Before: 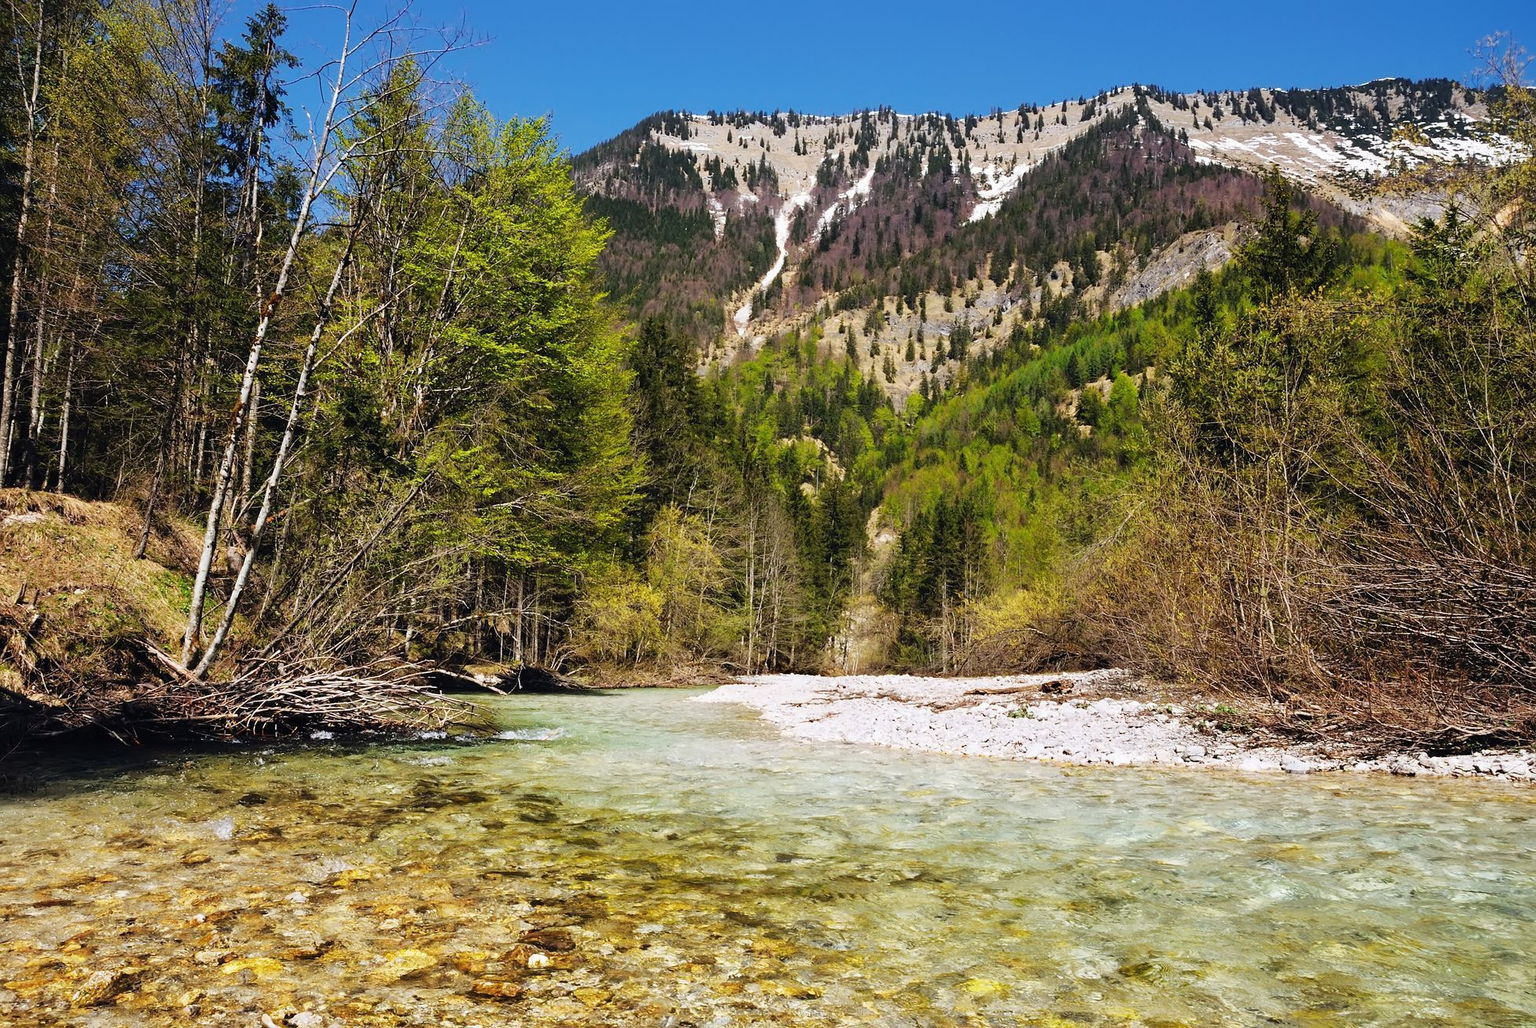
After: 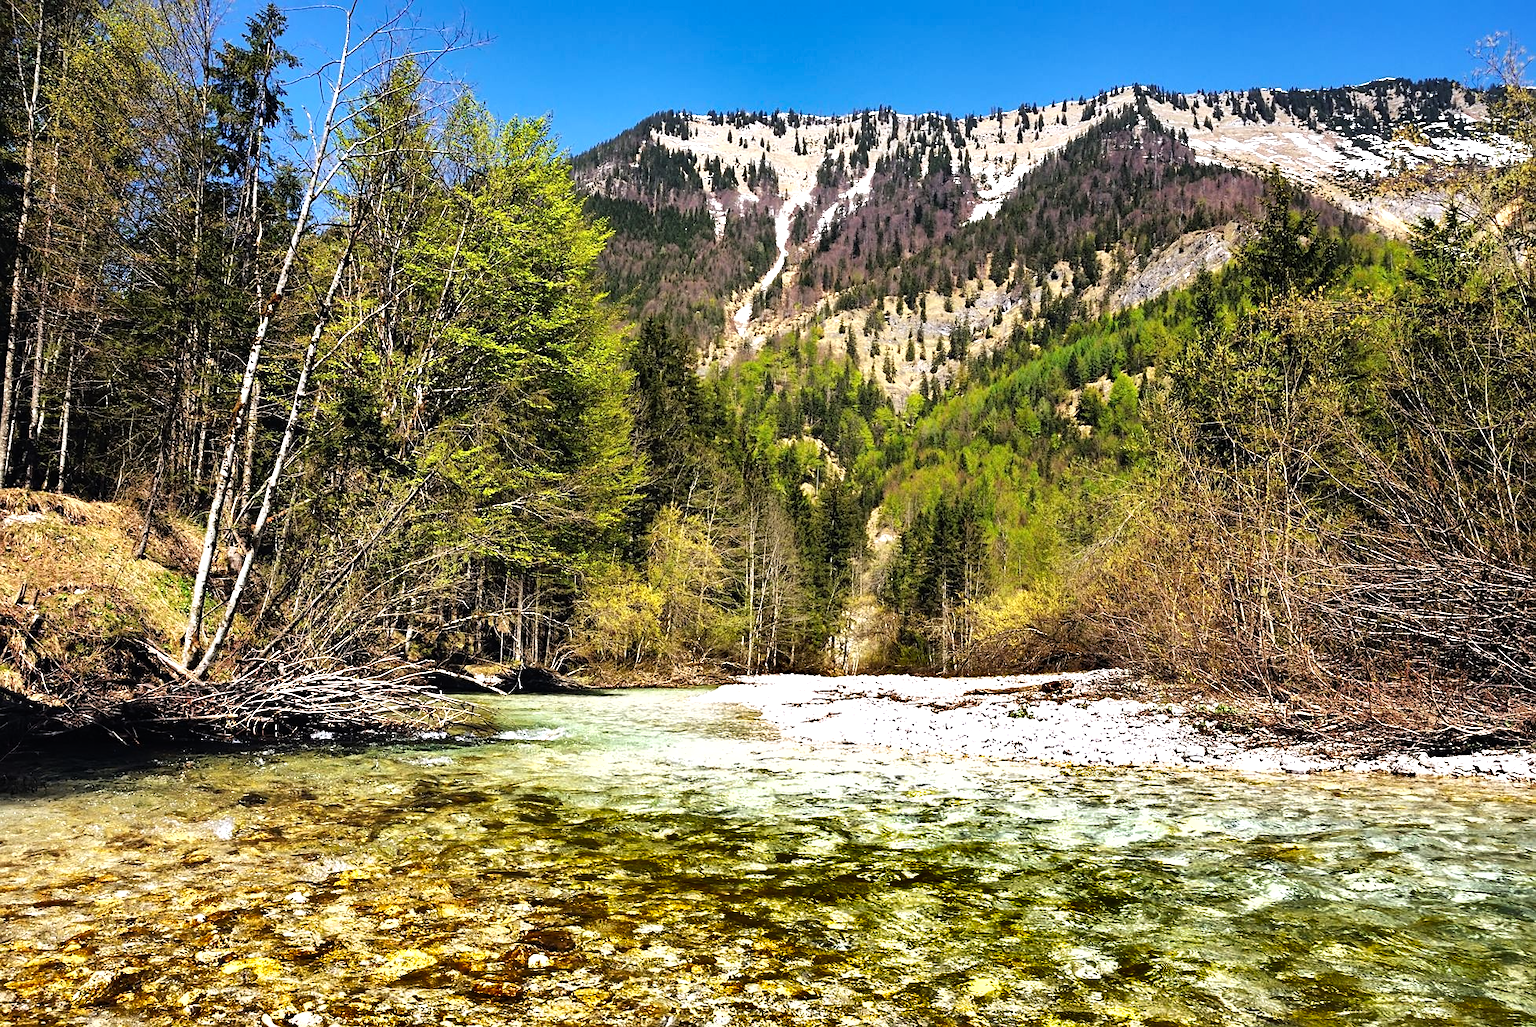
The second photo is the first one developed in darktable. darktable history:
sharpen: amount 0.213
tone equalizer: -8 EV -0.756 EV, -7 EV -0.714 EV, -6 EV -0.624 EV, -5 EV -0.421 EV, -3 EV 0.397 EV, -2 EV 0.6 EV, -1 EV 0.678 EV, +0 EV 0.731 EV
shadows and highlights: shadows 20.9, highlights -83.01, soften with gaussian
